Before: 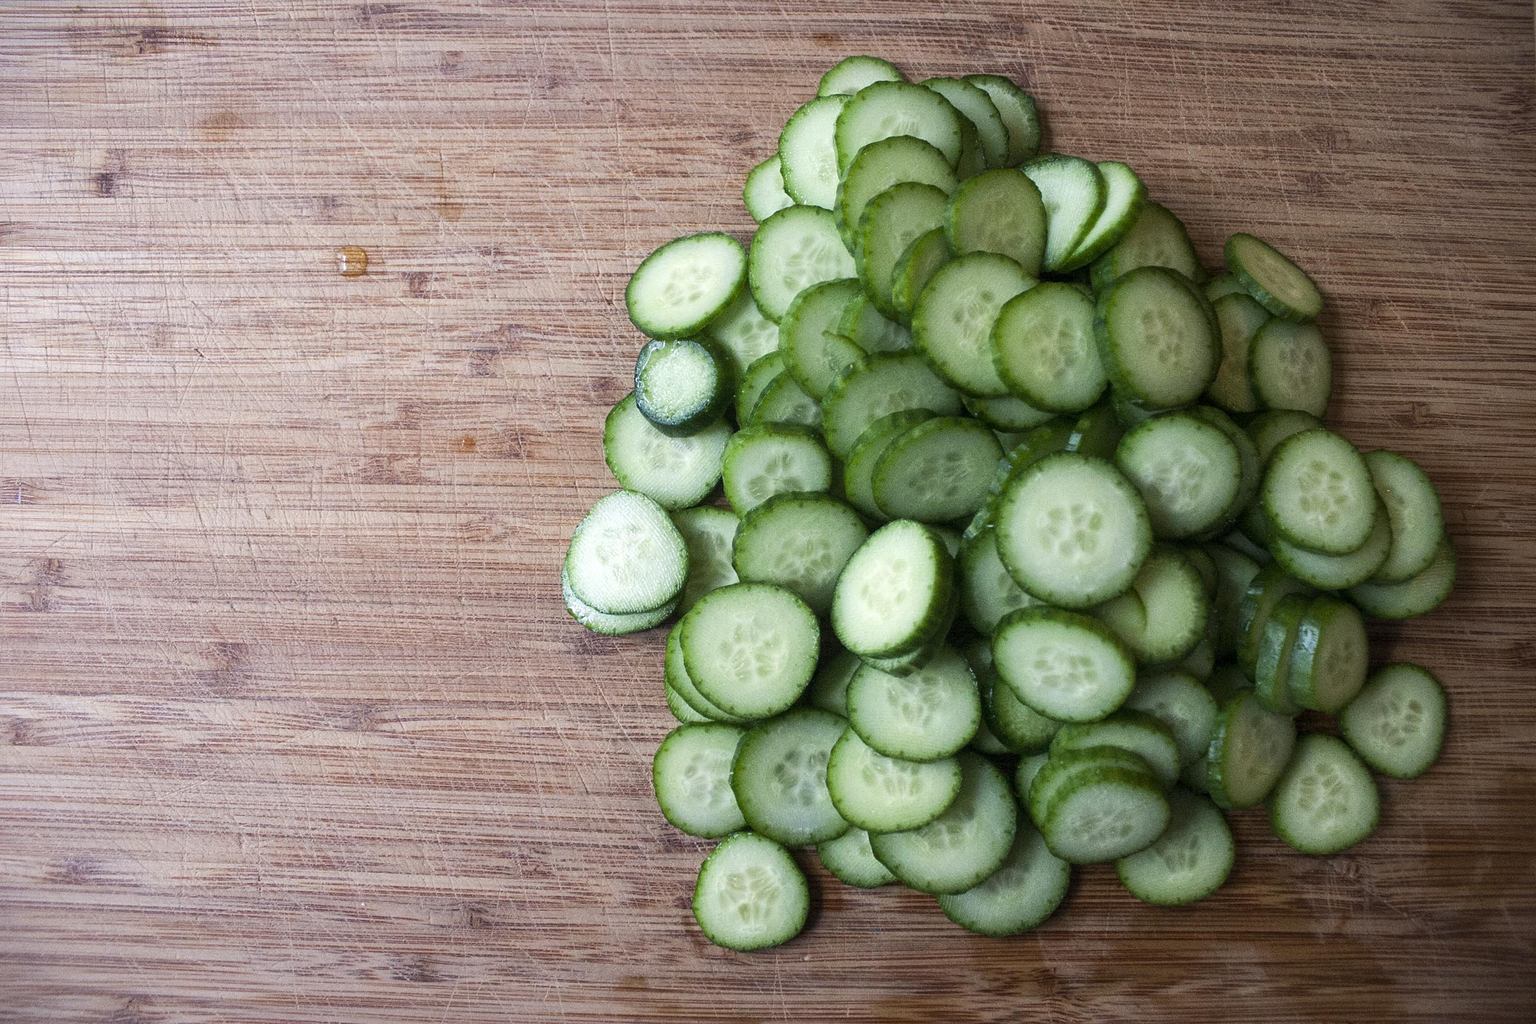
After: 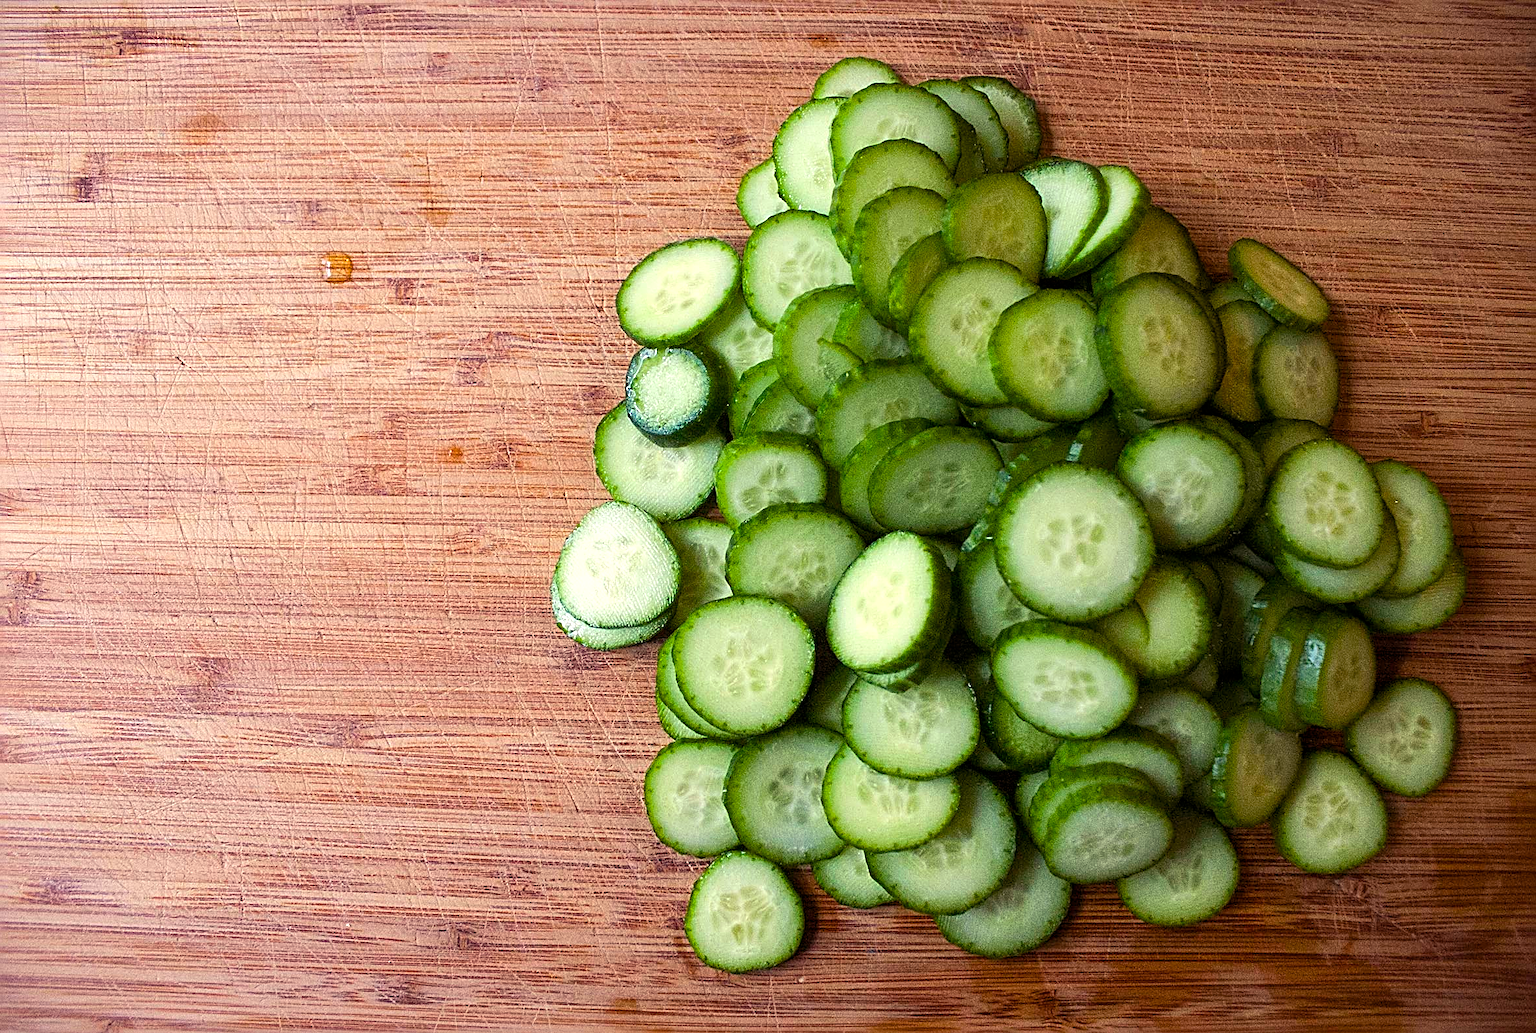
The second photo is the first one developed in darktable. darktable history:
color balance rgb: shadows lift › luminance 0.853%, shadows lift › chroma 0.308%, shadows lift › hue 18.1°, power › chroma 1.542%, power › hue 28.65°, highlights gain › chroma 2.974%, highlights gain › hue 72.3°, linear chroma grading › global chroma 15.216%, perceptual saturation grading › global saturation 19.759%
sharpen: radius 2.833, amount 0.725
crop and rotate: left 1.54%, right 0.648%, bottom 1.286%
exposure: exposure 0.201 EV, compensate exposure bias true, compensate highlight preservation false
